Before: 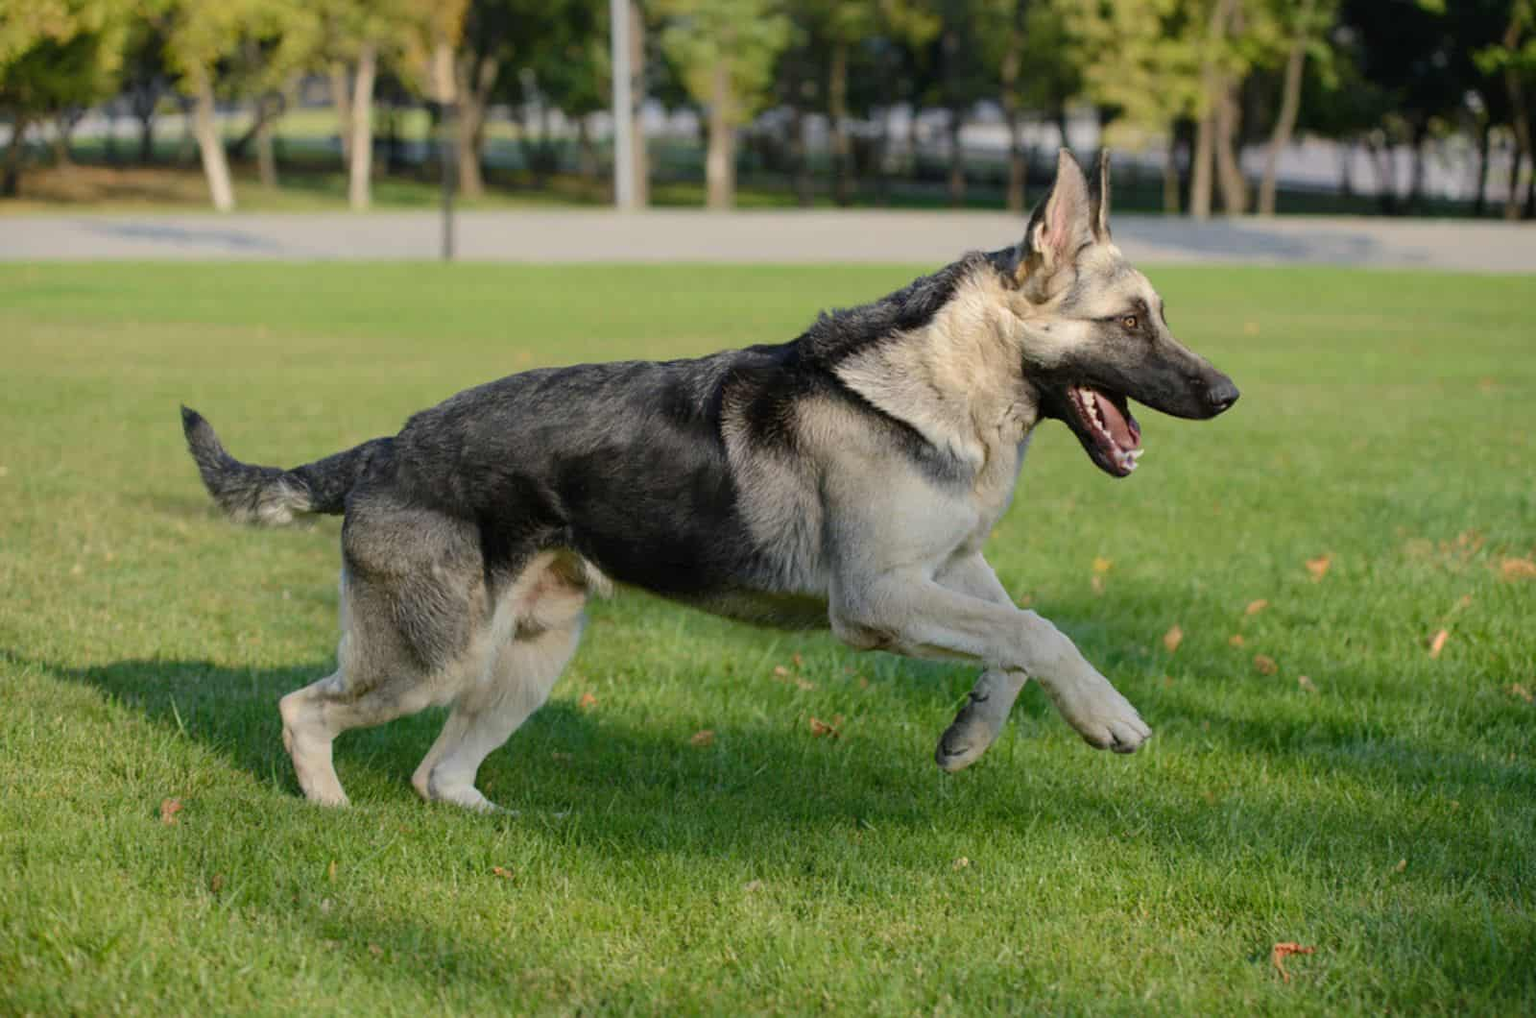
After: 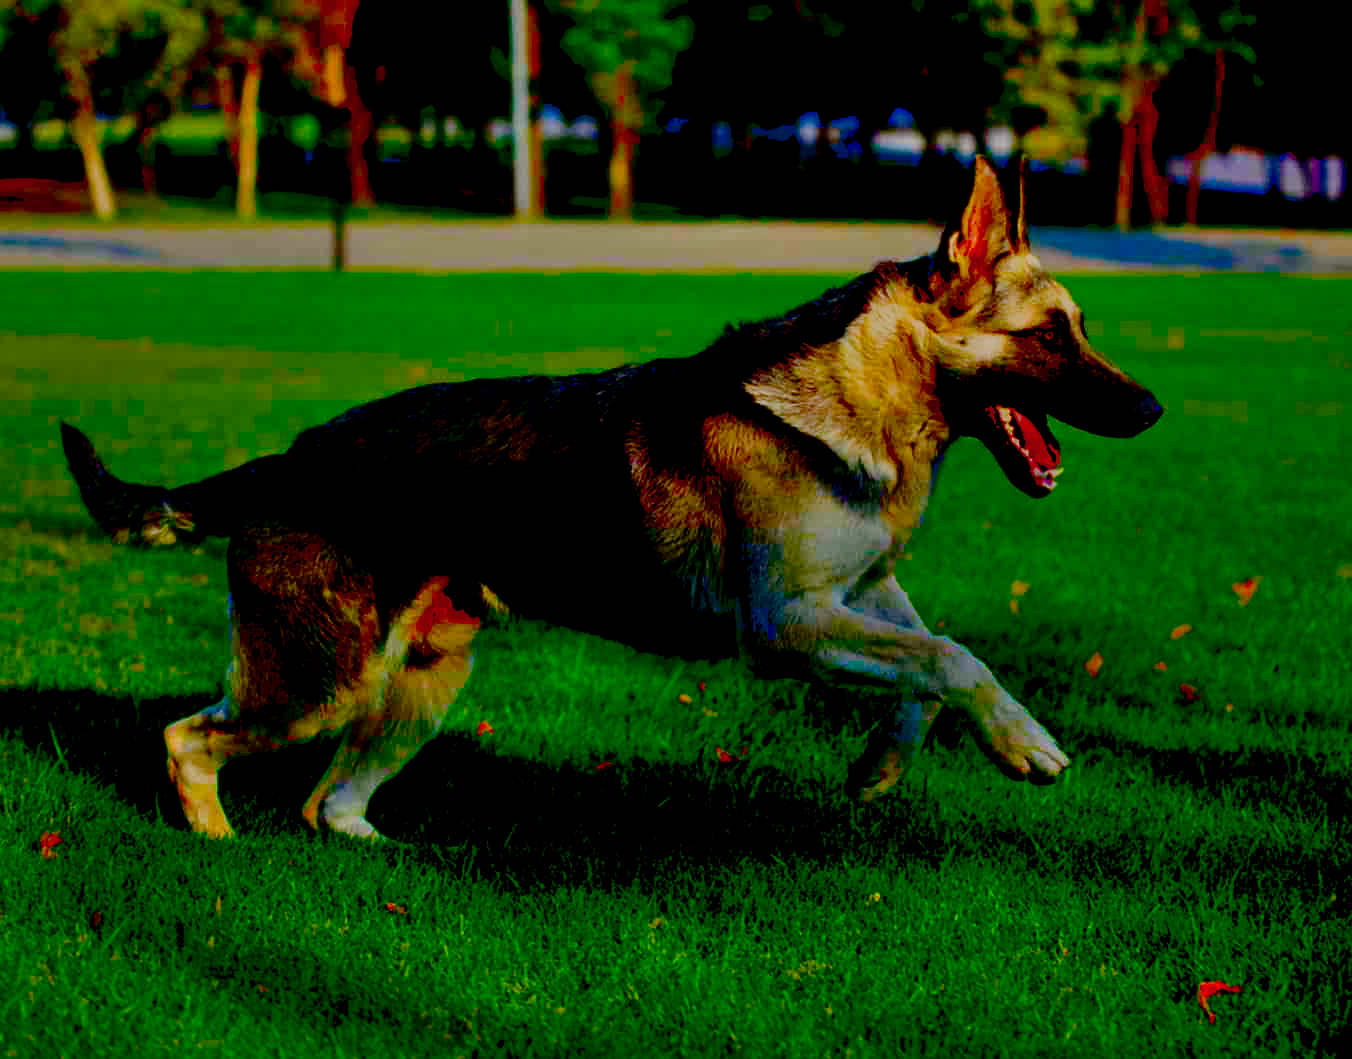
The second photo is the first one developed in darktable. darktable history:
crop: left 8.008%, right 7.487%
haze removal: compatibility mode true, adaptive false
tone curve: curves: ch0 [(0, 0) (0.004, 0.008) (0.077, 0.156) (0.169, 0.29) (0.774, 0.774) (1, 1)], preserve colors none
filmic rgb: black relative exposure -7.65 EV, white relative exposure 4.56 EV, hardness 3.61
shadows and highlights: soften with gaussian
color balance rgb: linear chroma grading › shadows -2.616%, linear chroma grading › highlights -4.136%, perceptual saturation grading › global saturation 29.523%
exposure: black level correction 0.099, exposure -0.084 EV, compensate highlight preservation false
contrast brightness saturation: brightness -0.992, saturation 0.983
